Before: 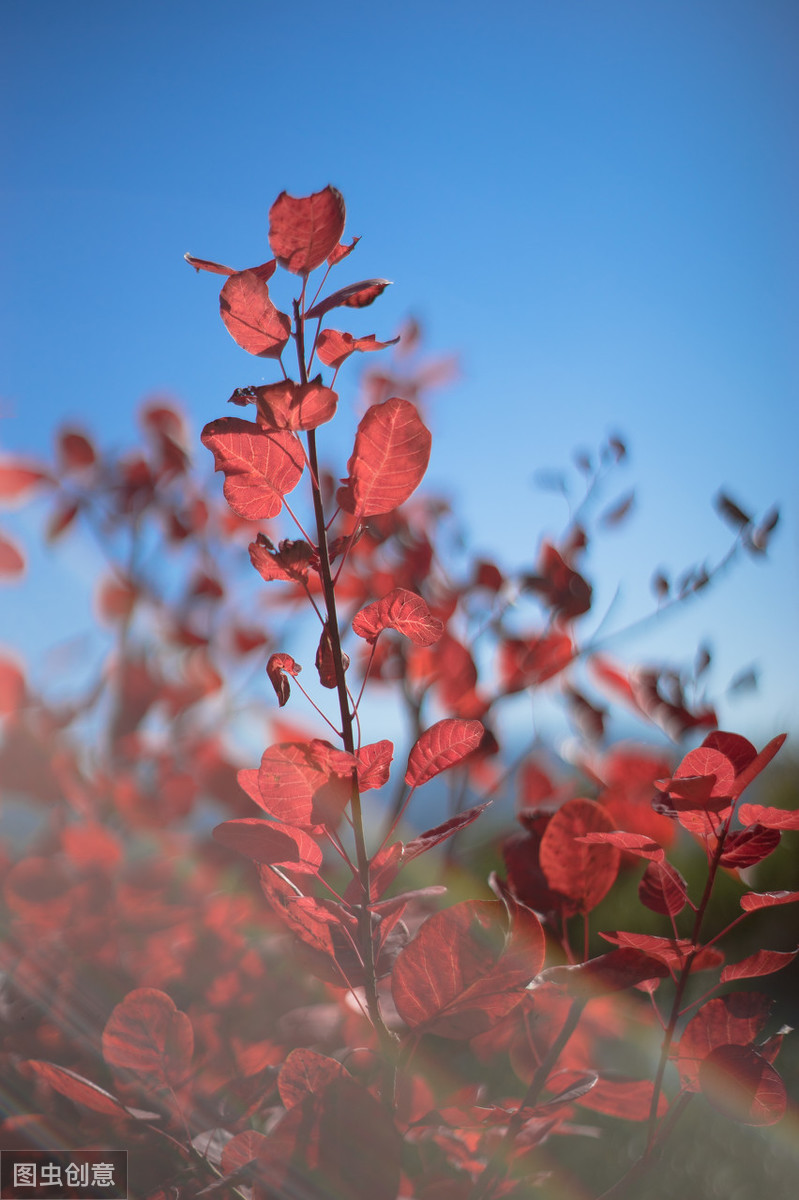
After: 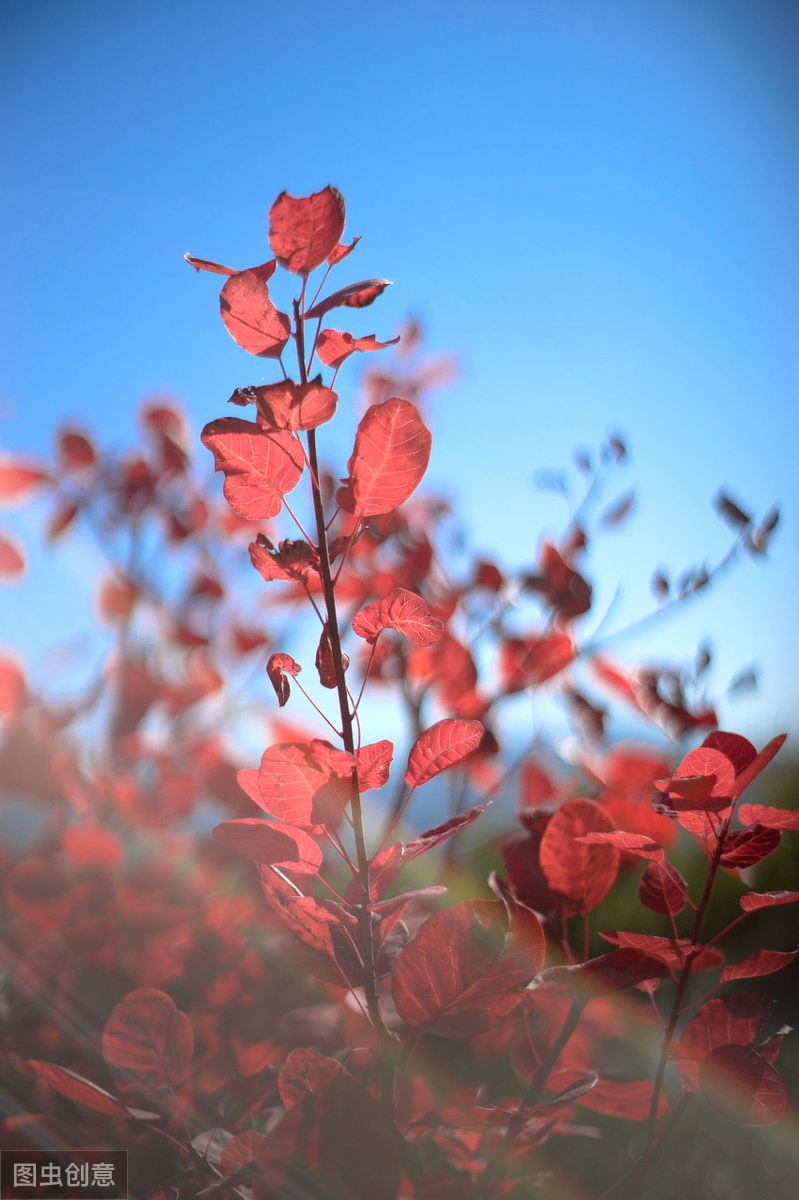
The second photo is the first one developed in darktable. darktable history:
exposure: black level correction 0.001, exposure 0.5 EV, compensate exposure bias true, compensate highlight preservation false
vignetting: fall-off start 68.33%, fall-off radius 30%, saturation 0.042, center (-0.066, -0.311), width/height ratio 0.992, shape 0.85, dithering 8-bit output
